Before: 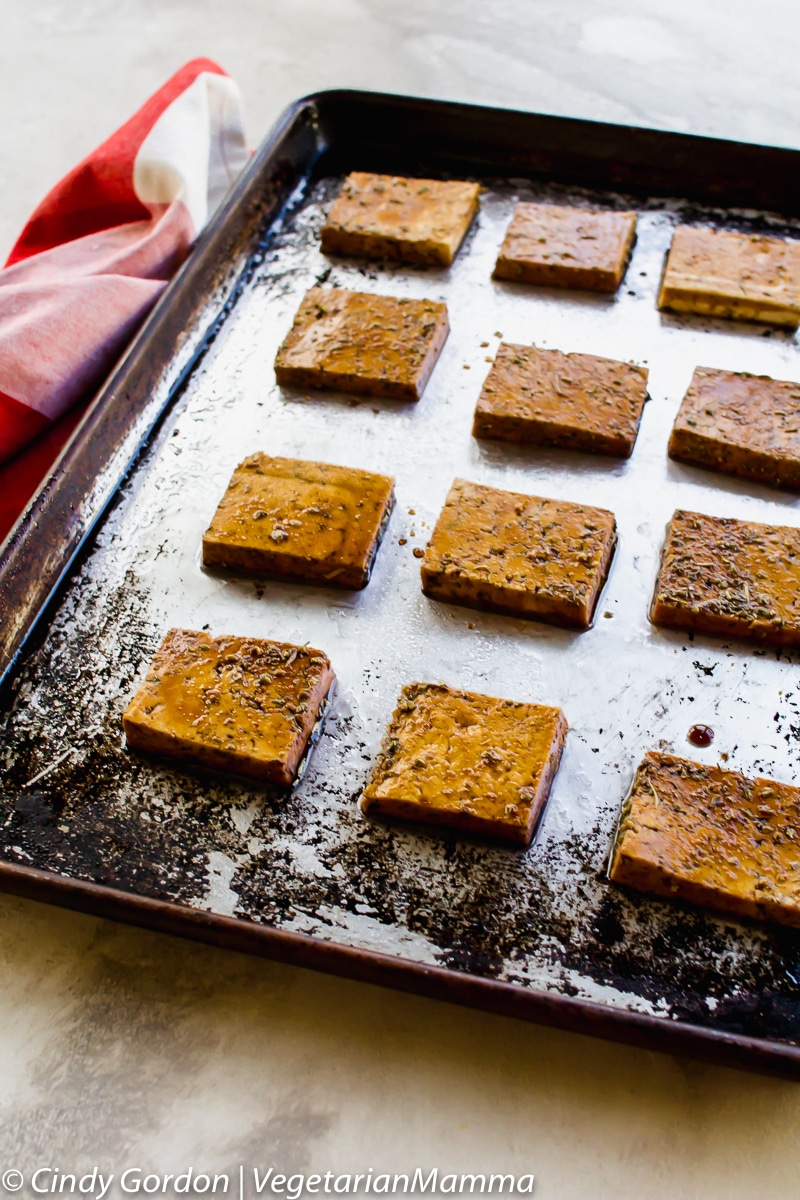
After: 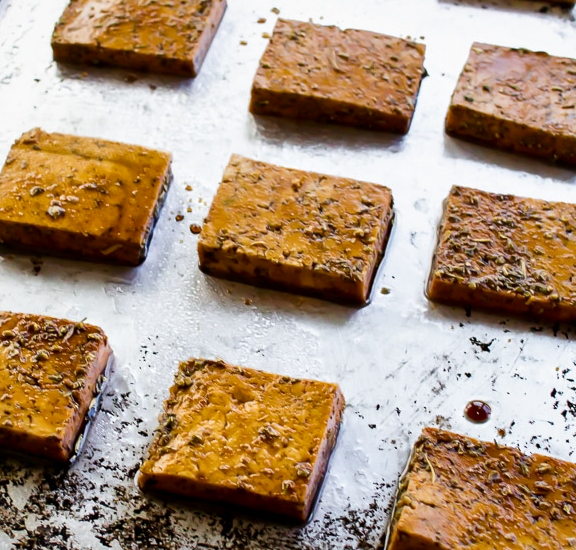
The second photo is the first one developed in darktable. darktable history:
tone equalizer: on, module defaults
exposure: compensate highlight preservation false
crop and rotate: left 27.938%, top 27.046%, bottom 27.046%
local contrast: mode bilateral grid, contrast 20, coarseness 50, detail 132%, midtone range 0.2
